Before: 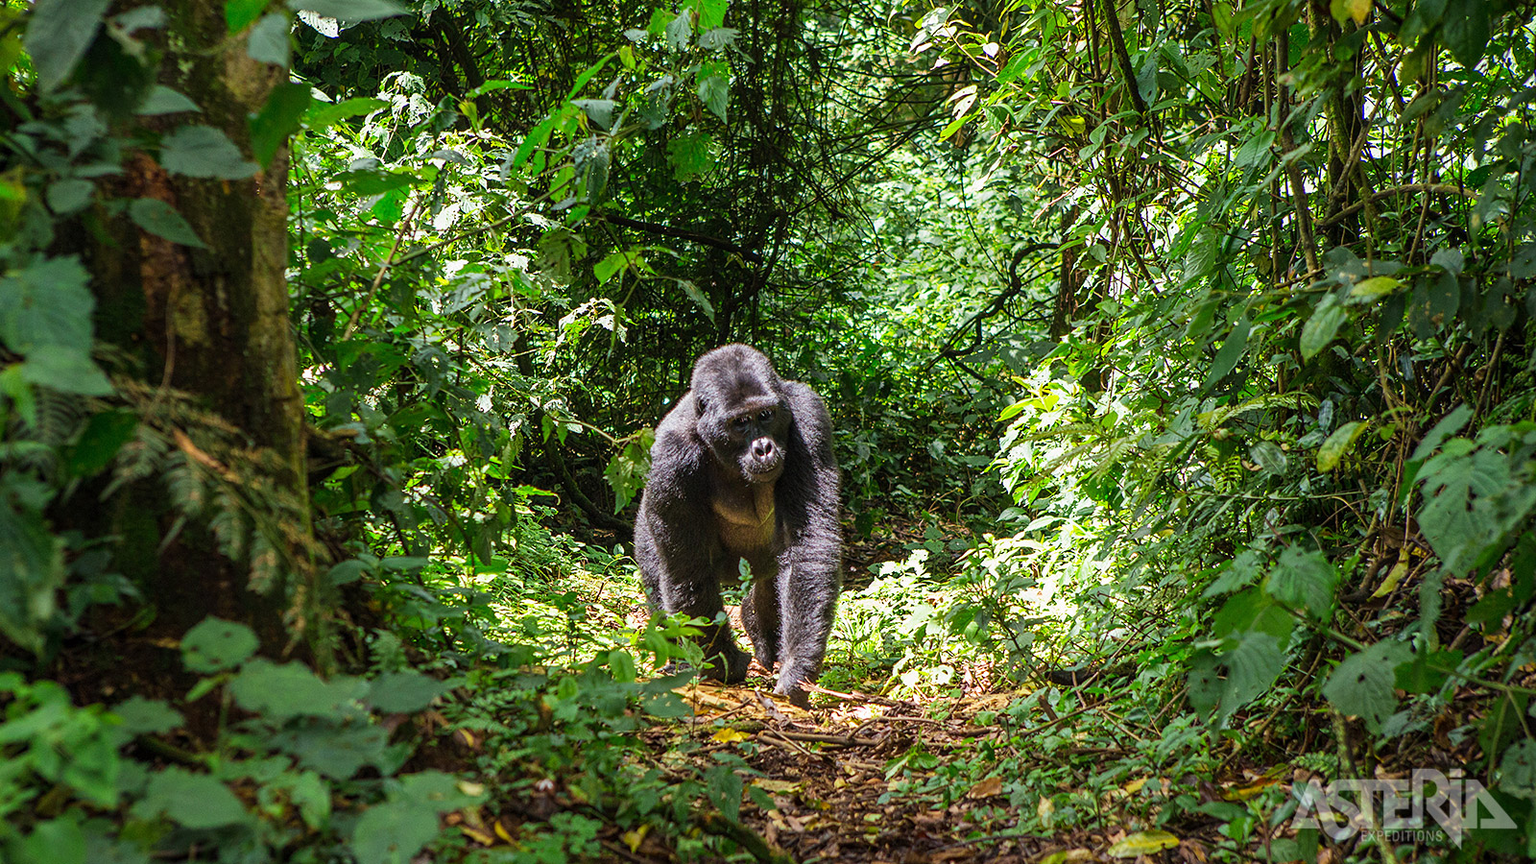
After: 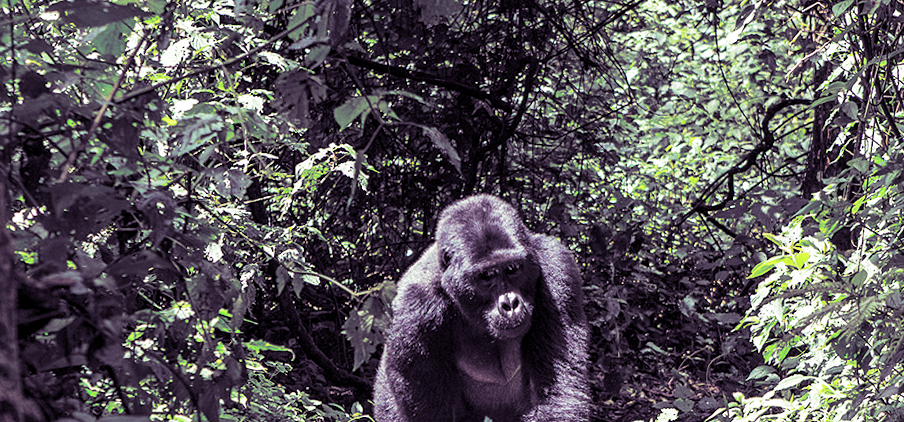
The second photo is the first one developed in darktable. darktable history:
split-toning: shadows › hue 266.4°, shadows › saturation 0.4, highlights › hue 61.2°, highlights › saturation 0.3, compress 0%
color correction: highlights a* -3.28, highlights b* -6.24, shadows a* 3.1, shadows b* 5.19
contrast equalizer: y [[0.509, 0.517, 0.523, 0.523, 0.517, 0.509], [0.5 ×6], [0.5 ×6], [0 ×6], [0 ×6]]
crop: left 20.932%, top 15.471%, right 21.848%, bottom 34.081%
local contrast: mode bilateral grid, contrast 15, coarseness 36, detail 105%, midtone range 0.2
rotate and perspective: rotation 0.679°, lens shift (horizontal) 0.136, crop left 0.009, crop right 0.991, crop top 0.078, crop bottom 0.95
shadows and highlights: shadows 5, soften with gaussian
